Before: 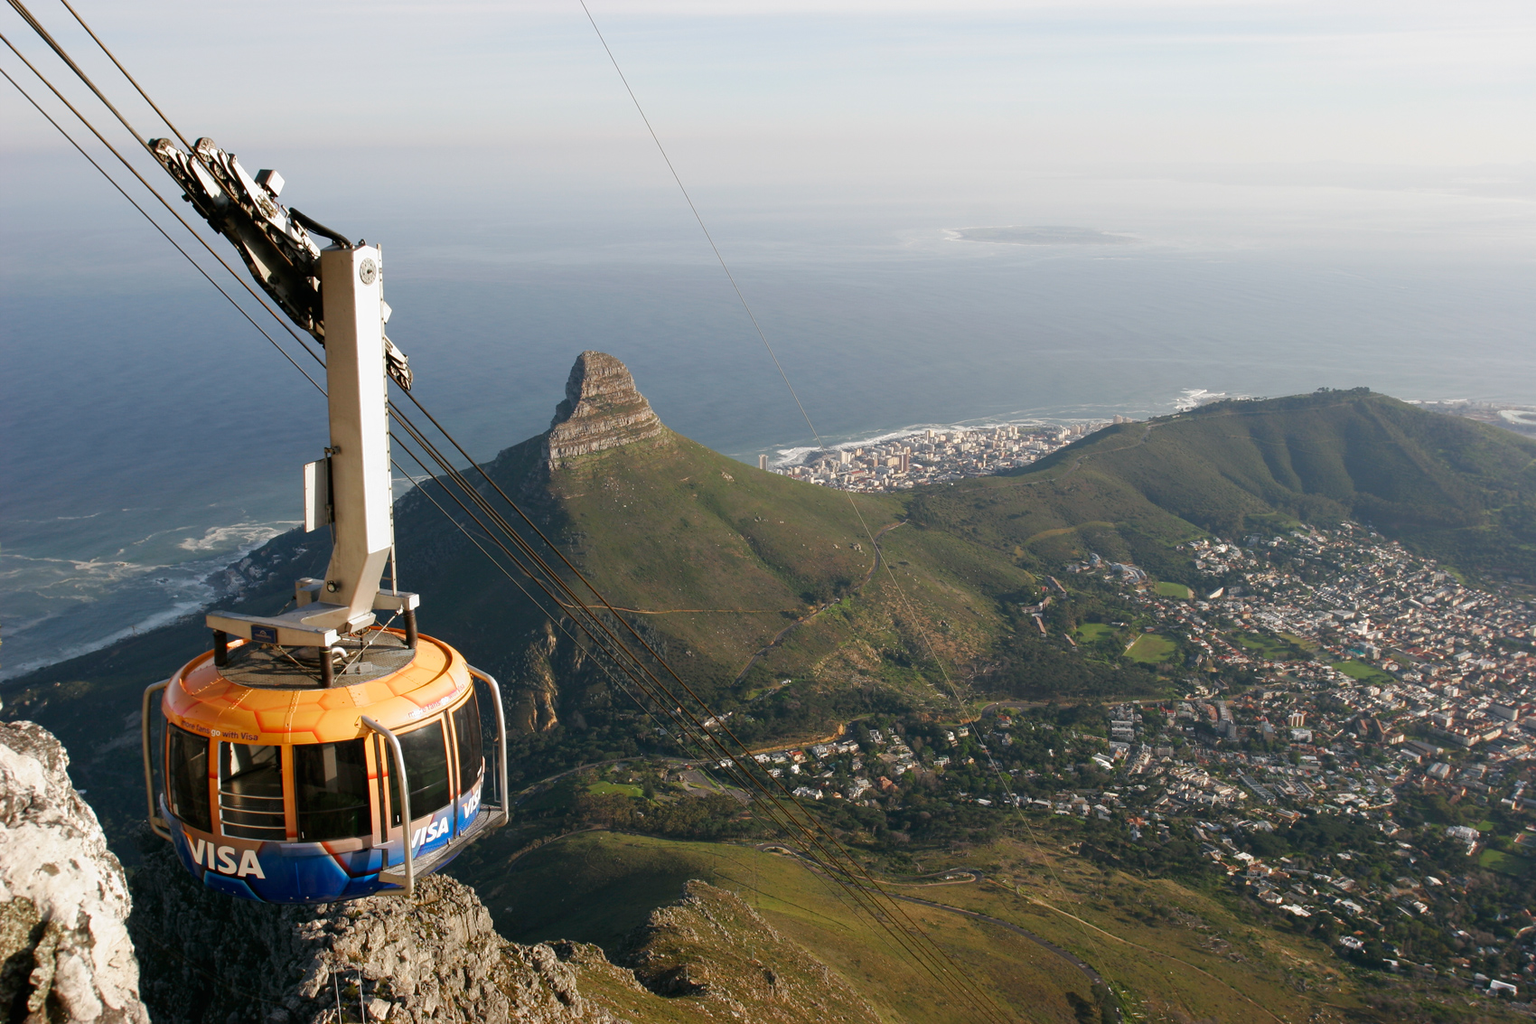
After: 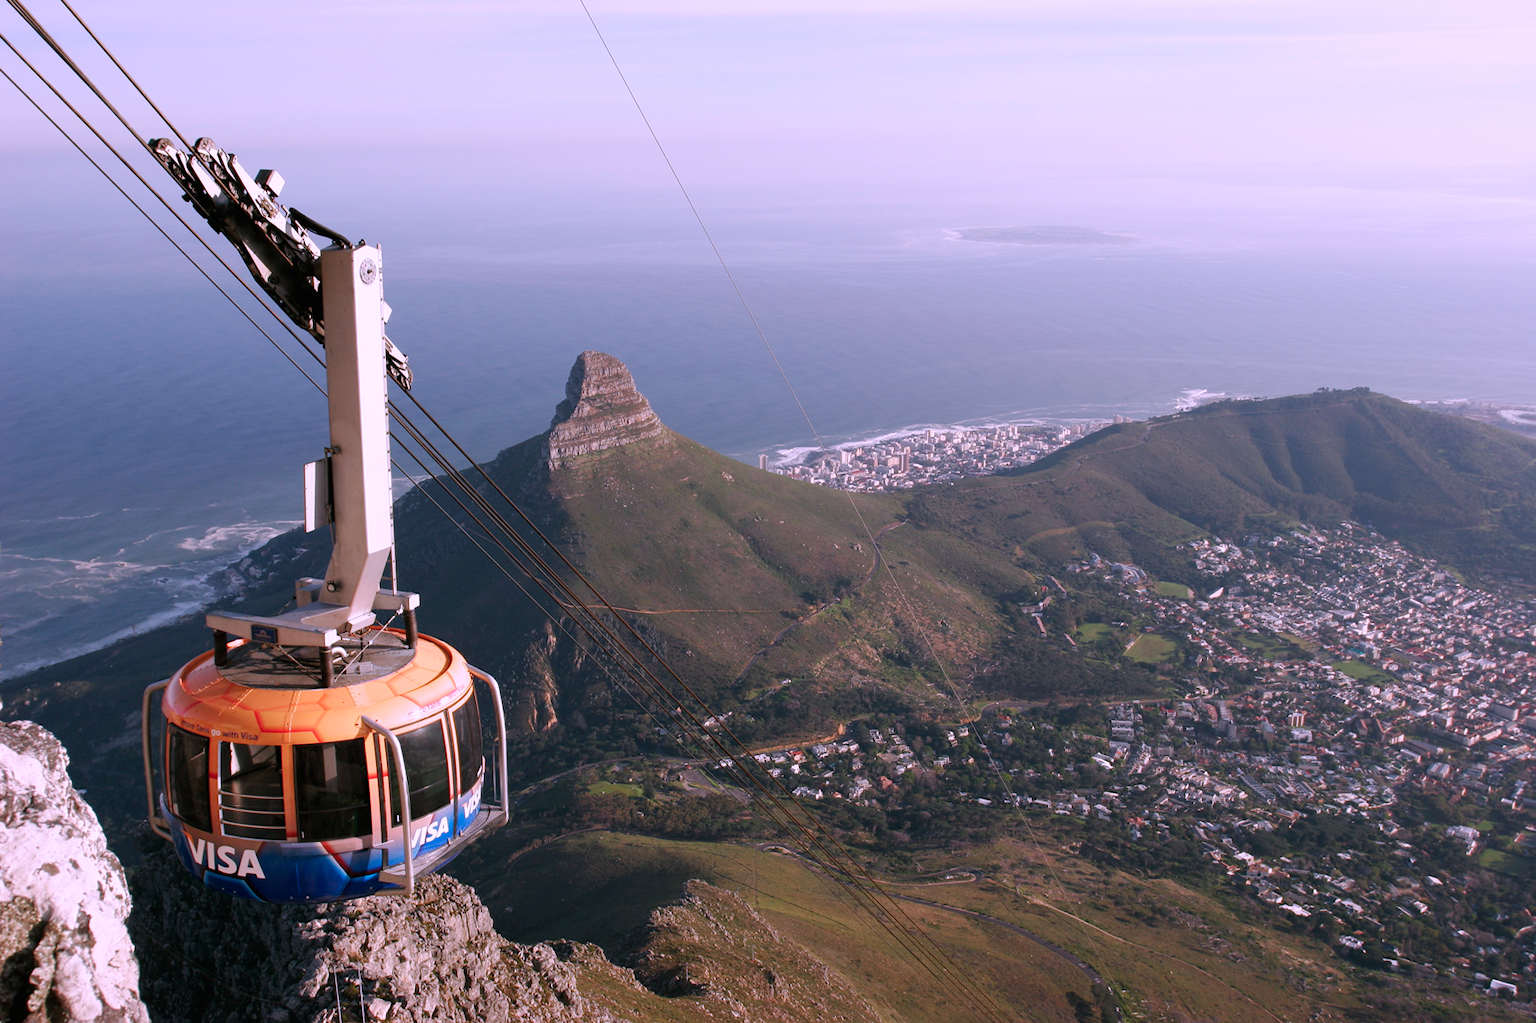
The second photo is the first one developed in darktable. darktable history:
color correction: highlights a* 15.03, highlights b* -25.83
